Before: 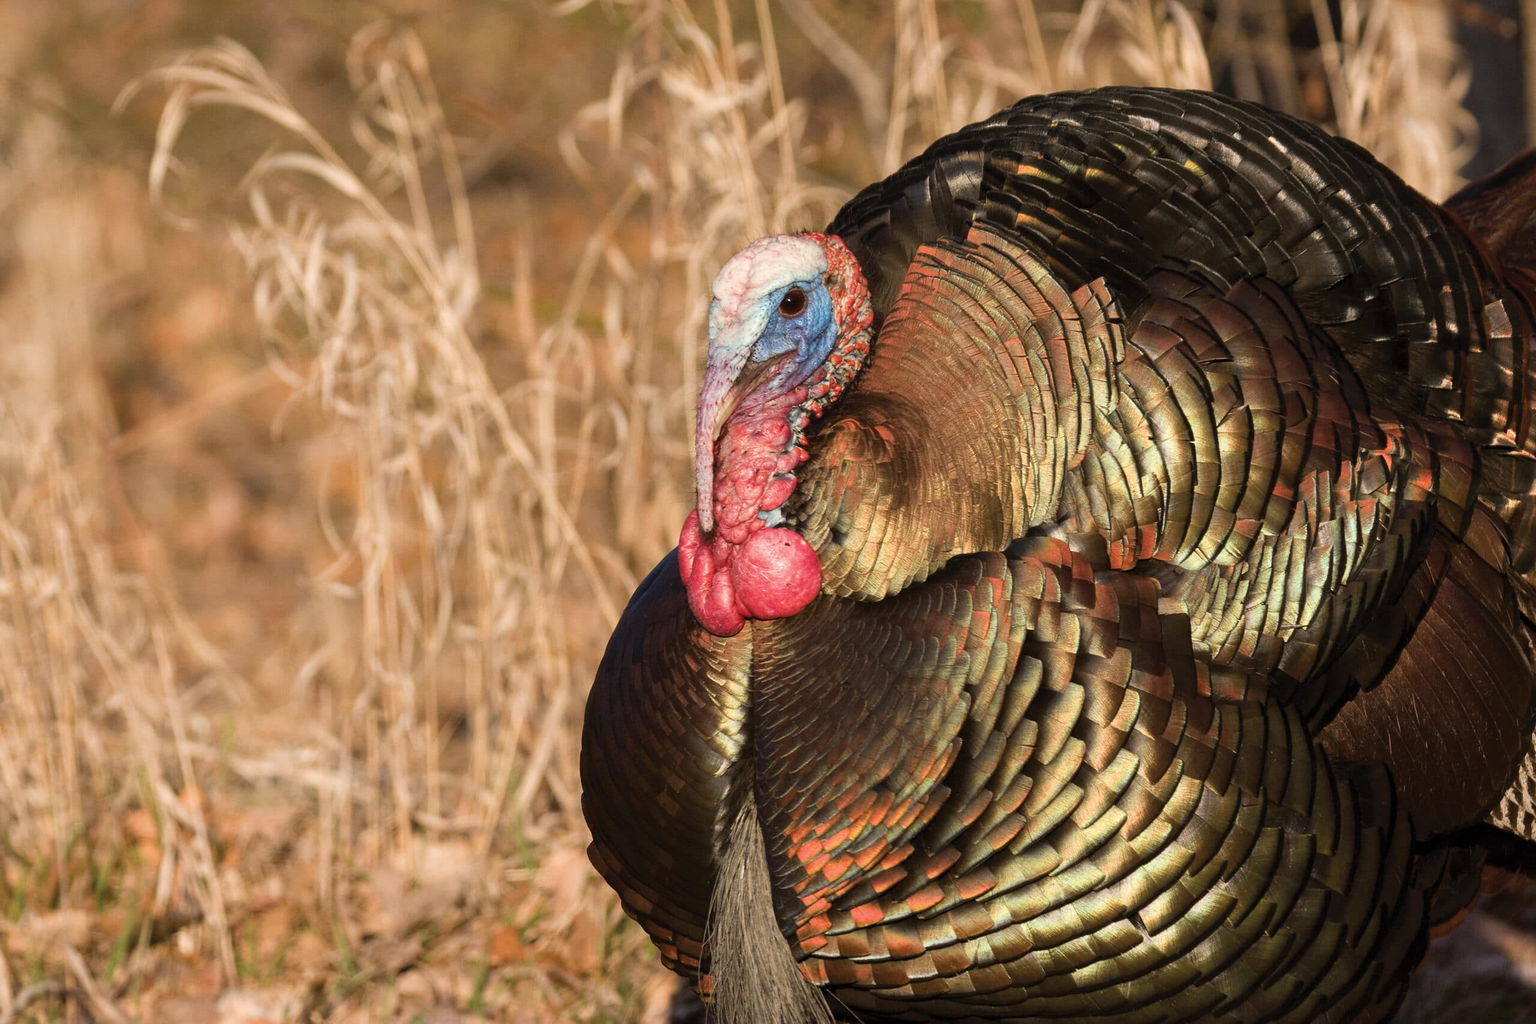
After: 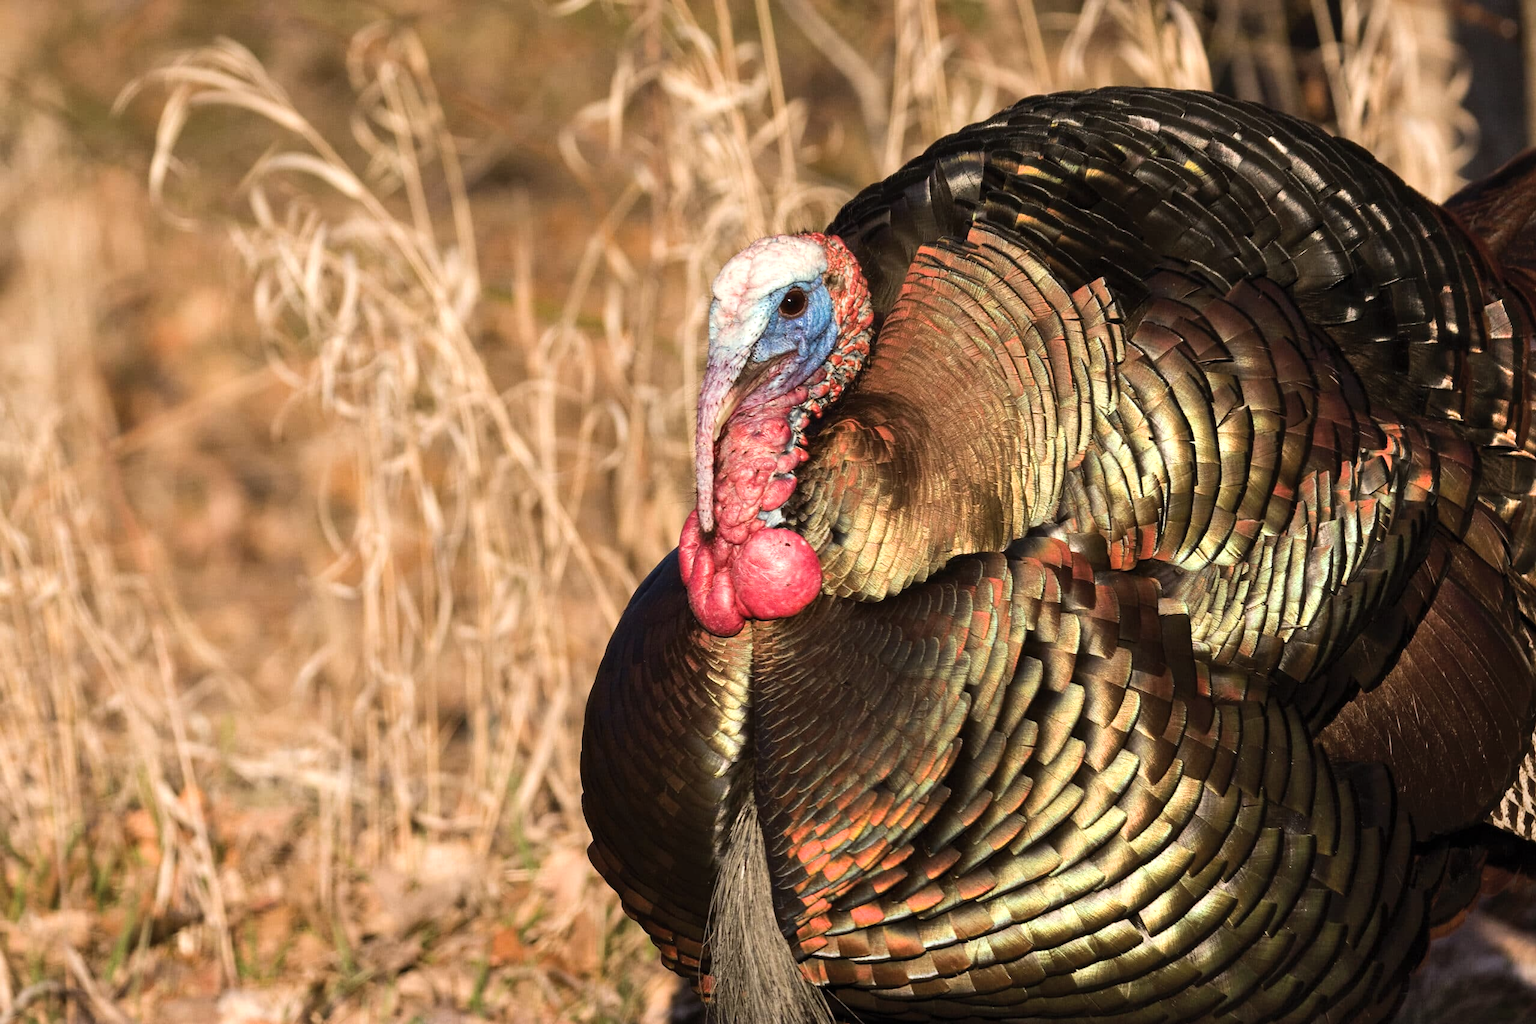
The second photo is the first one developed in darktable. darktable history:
shadows and highlights: shadows 37.27, highlights -28.18, soften with gaussian
tone equalizer: -8 EV -0.417 EV, -7 EV -0.389 EV, -6 EV -0.333 EV, -5 EV -0.222 EV, -3 EV 0.222 EV, -2 EV 0.333 EV, -1 EV 0.389 EV, +0 EV 0.417 EV, edges refinement/feathering 500, mask exposure compensation -1.57 EV, preserve details no
